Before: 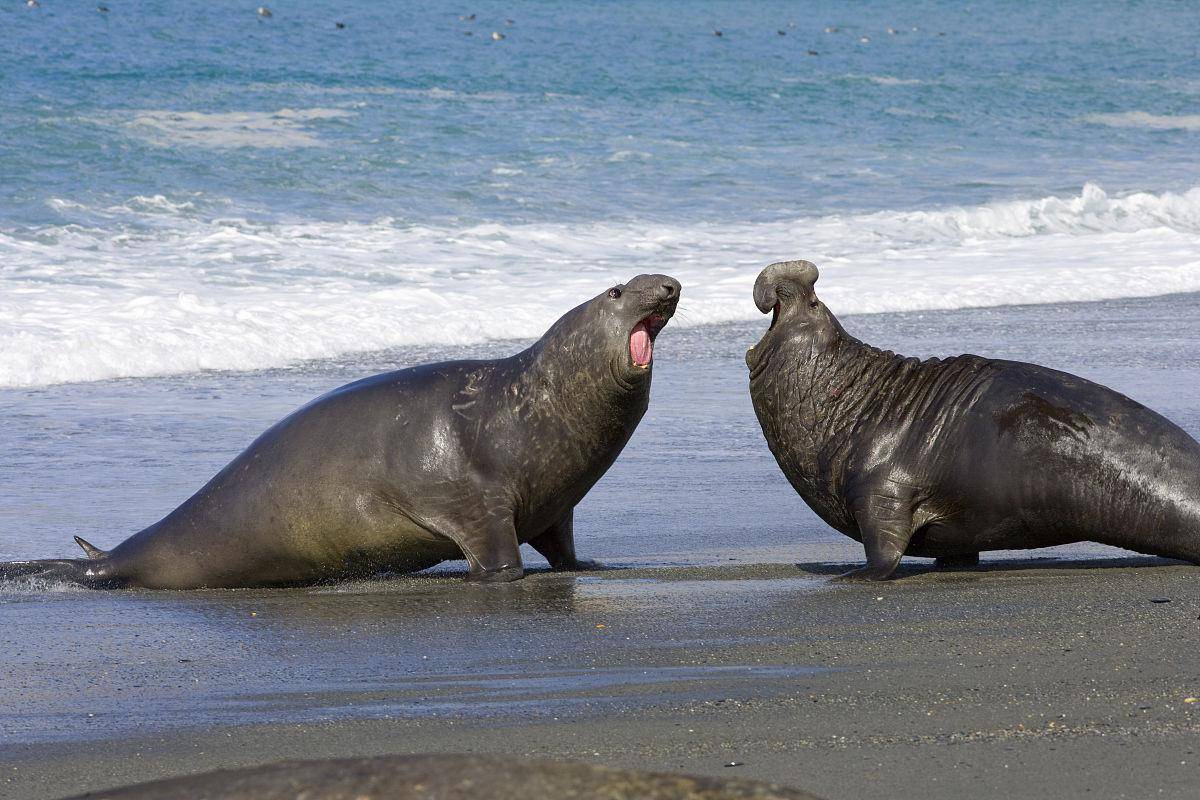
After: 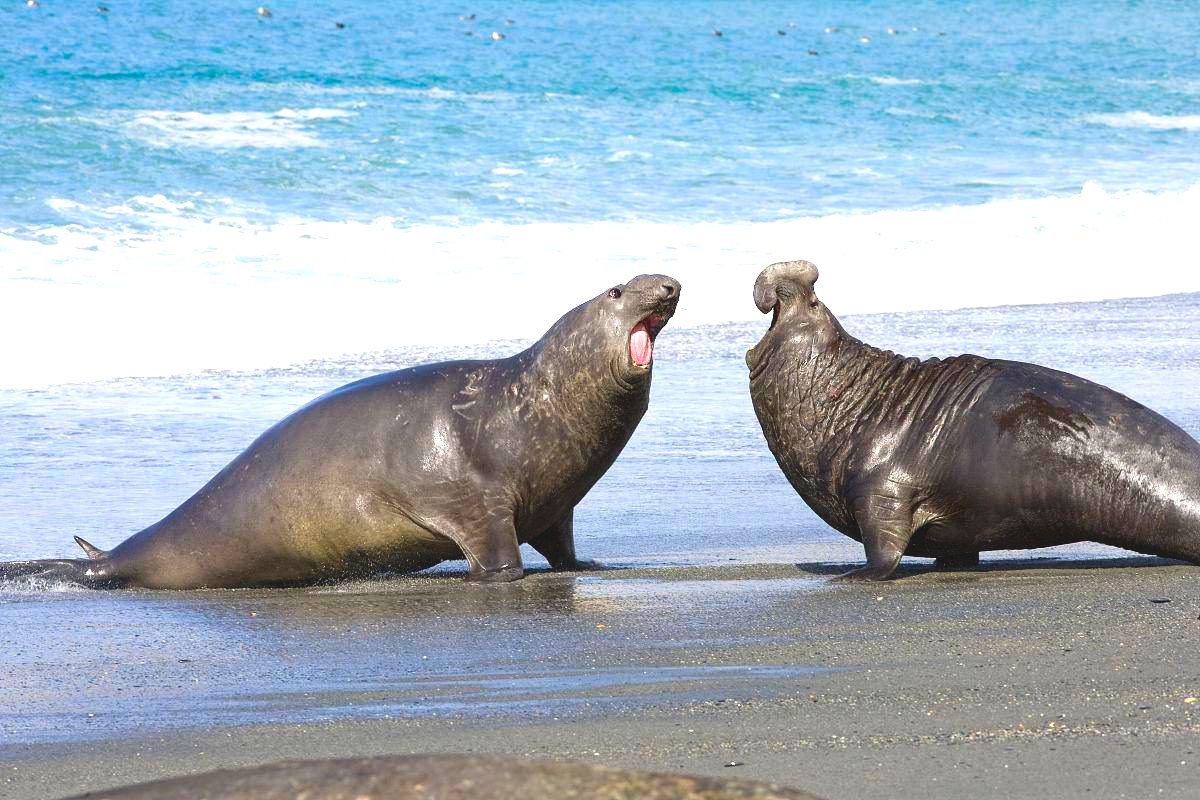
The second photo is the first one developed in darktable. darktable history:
exposure: black level correction -0.005, exposure 1.008 EV, compensate highlight preservation false
